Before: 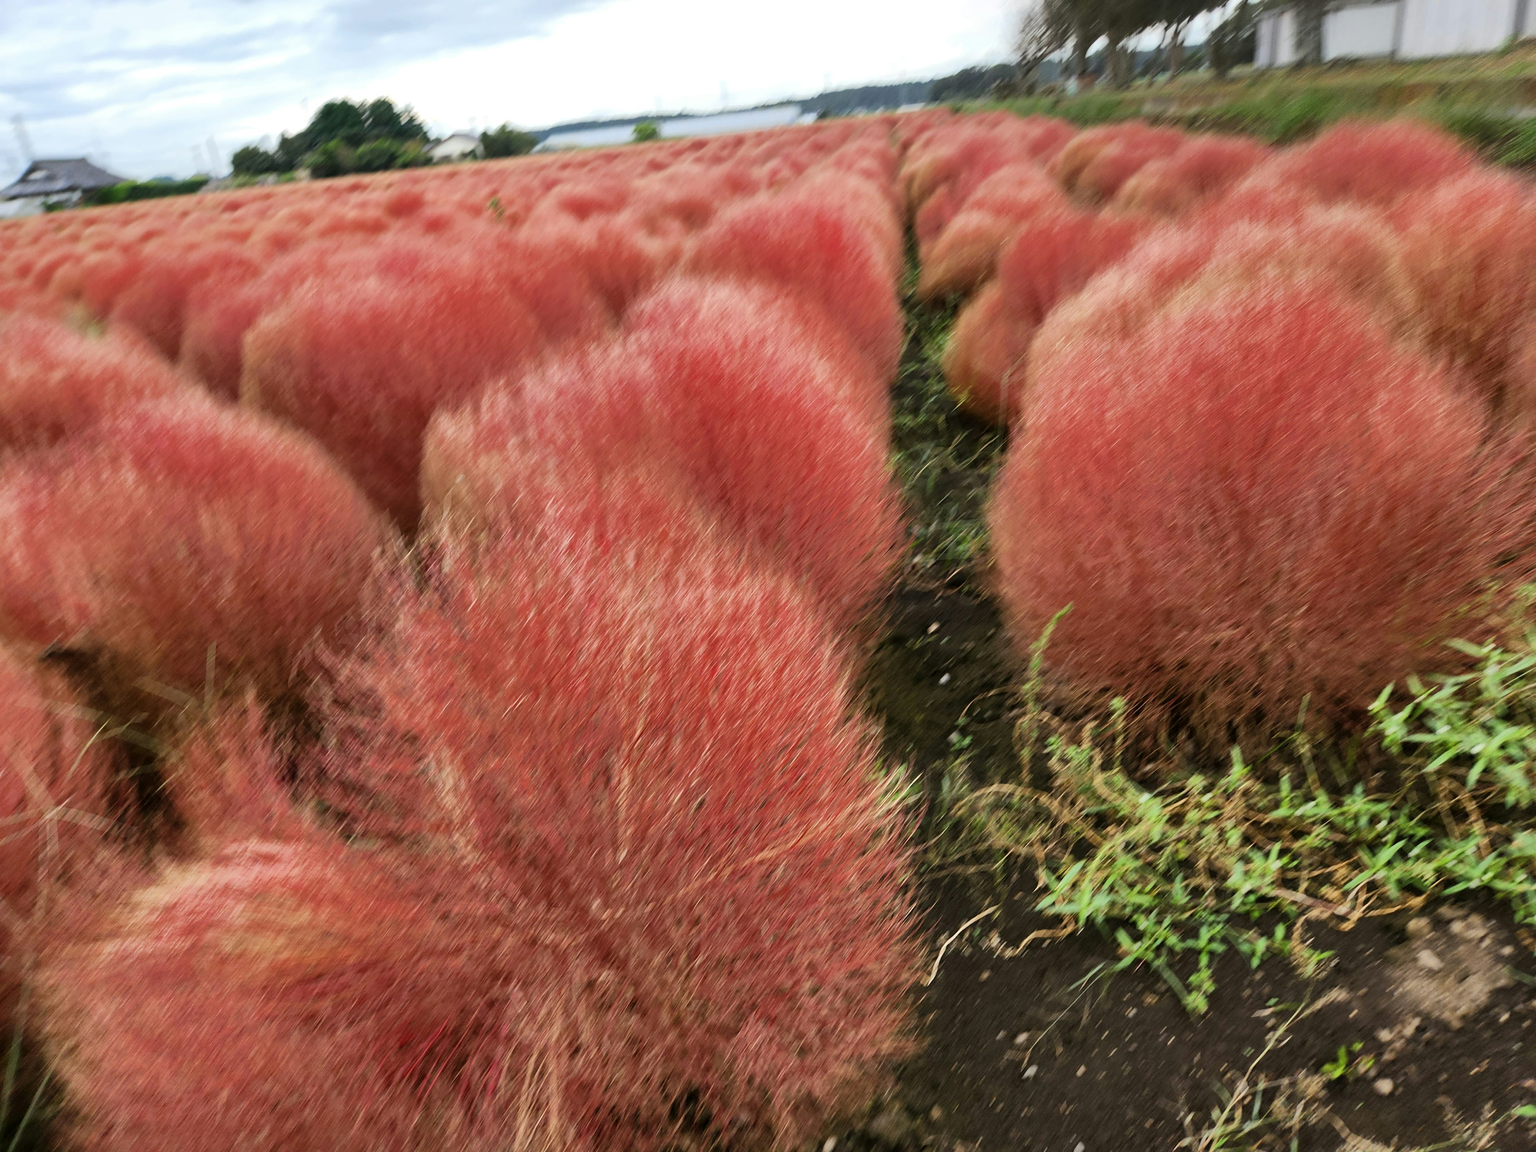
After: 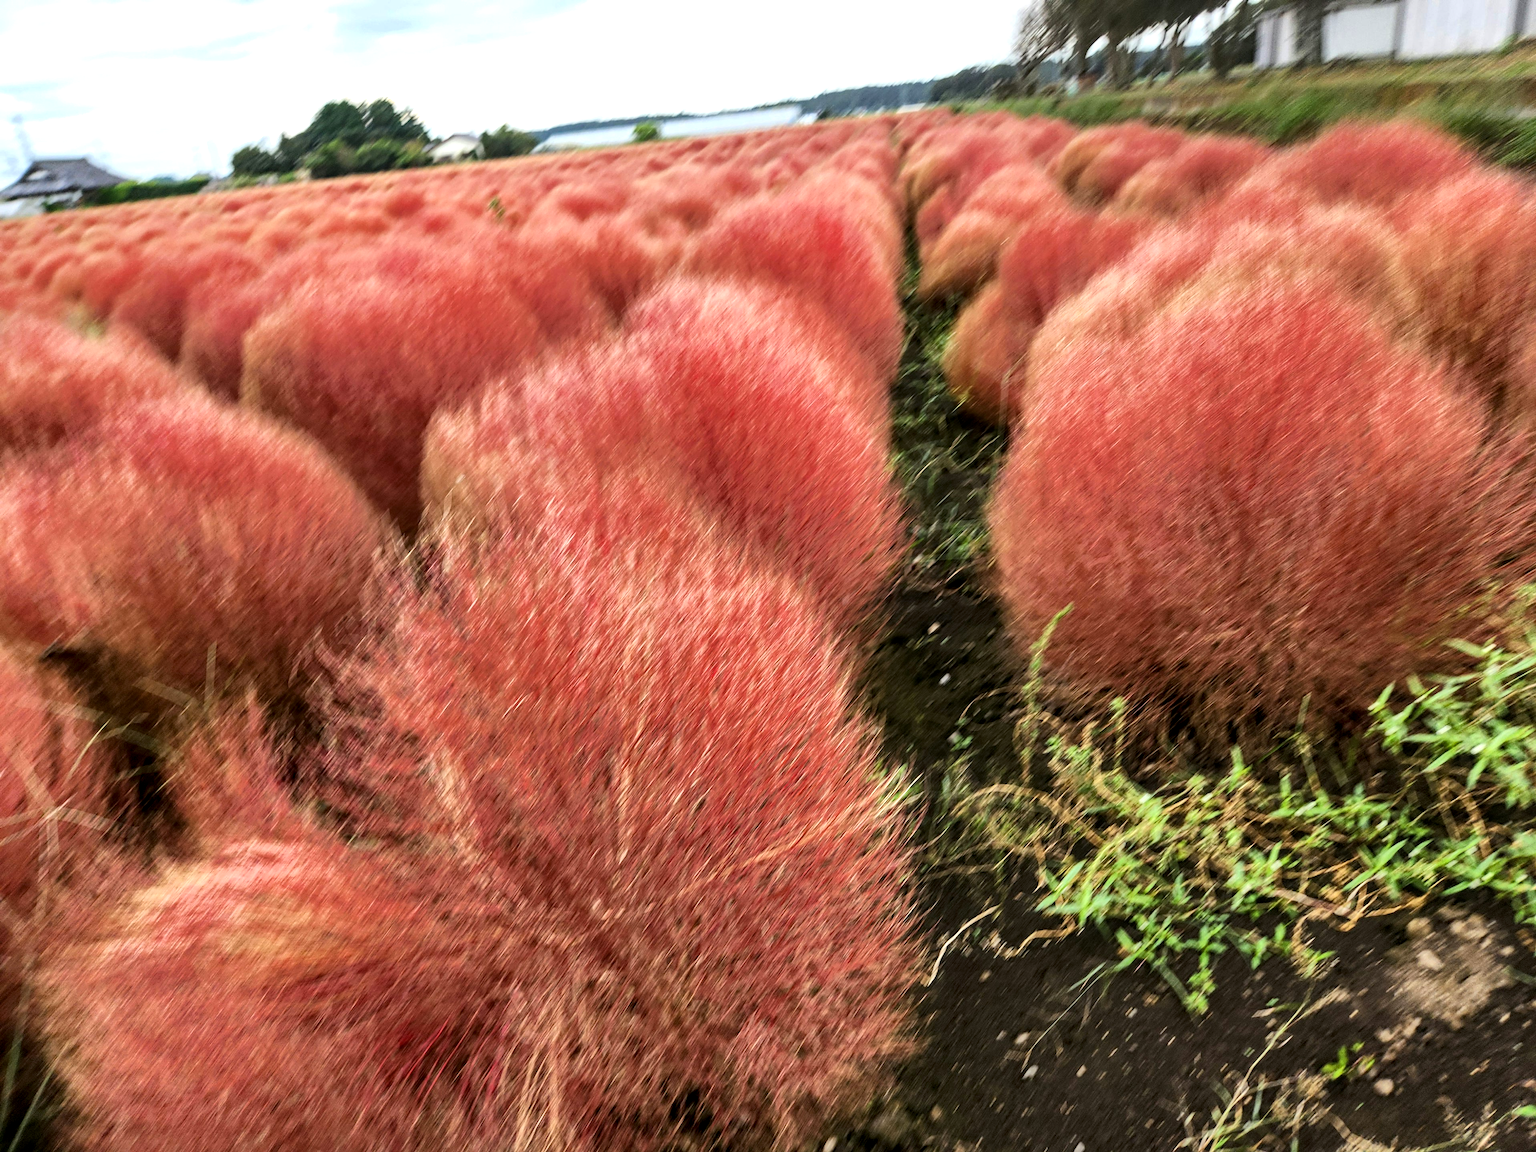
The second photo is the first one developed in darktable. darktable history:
local contrast: on, module defaults
tone equalizer: -8 EV -0.417 EV, -7 EV -0.389 EV, -6 EV -0.333 EV, -5 EV -0.222 EV, -3 EV 0.222 EV, -2 EV 0.333 EV, -1 EV 0.389 EV, +0 EV 0.417 EV, edges refinement/feathering 500, mask exposure compensation -1.25 EV, preserve details no
exposure: exposure 0.131 EV, compensate highlight preservation false
haze removal: compatibility mode true, adaptive false
